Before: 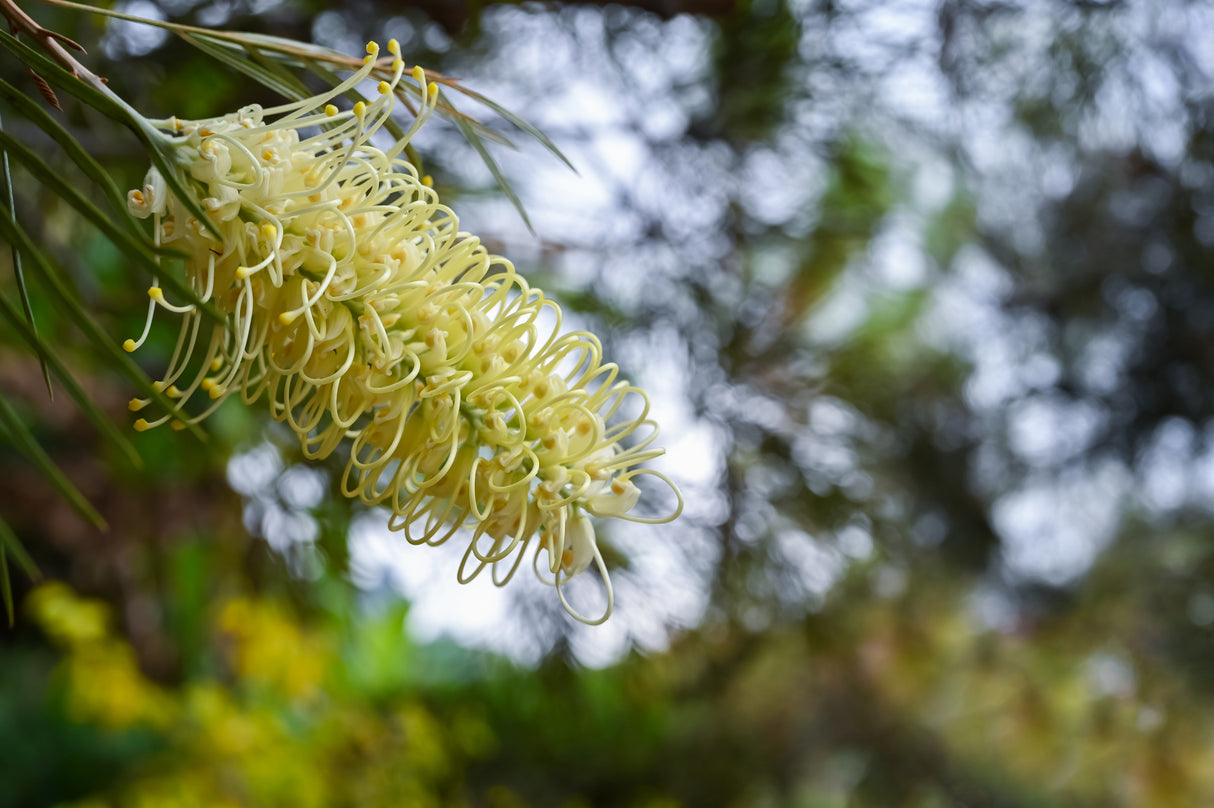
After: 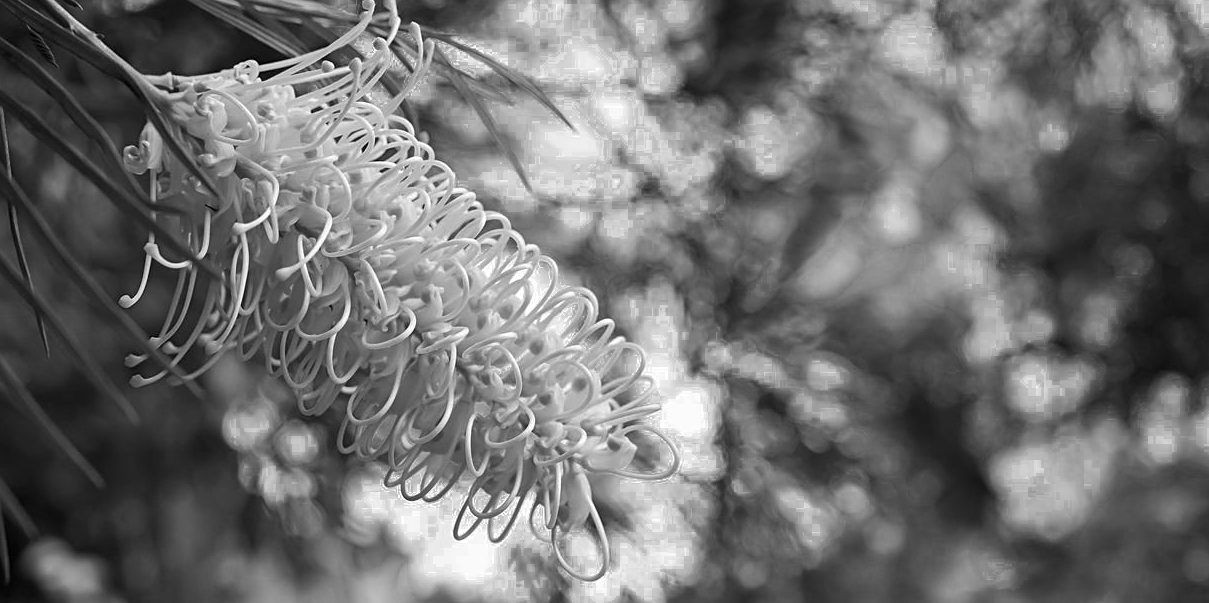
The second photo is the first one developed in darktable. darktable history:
color balance rgb: perceptual saturation grading › global saturation 20%, perceptual saturation grading › highlights -25%, perceptual saturation grading › shadows 50.52%, global vibrance 40.24%
sharpen: on, module defaults
crop: left 0.387%, top 5.469%, bottom 19.809%
color zones: curves: ch0 [(0.002, 0.589) (0.107, 0.484) (0.146, 0.249) (0.217, 0.352) (0.309, 0.525) (0.39, 0.404) (0.455, 0.169) (0.597, 0.055) (0.724, 0.212) (0.775, 0.691) (0.869, 0.571) (1, 0.587)]; ch1 [(0, 0) (0.143, 0) (0.286, 0) (0.429, 0) (0.571, 0) (0.714, 0) (0.857, 0)]
